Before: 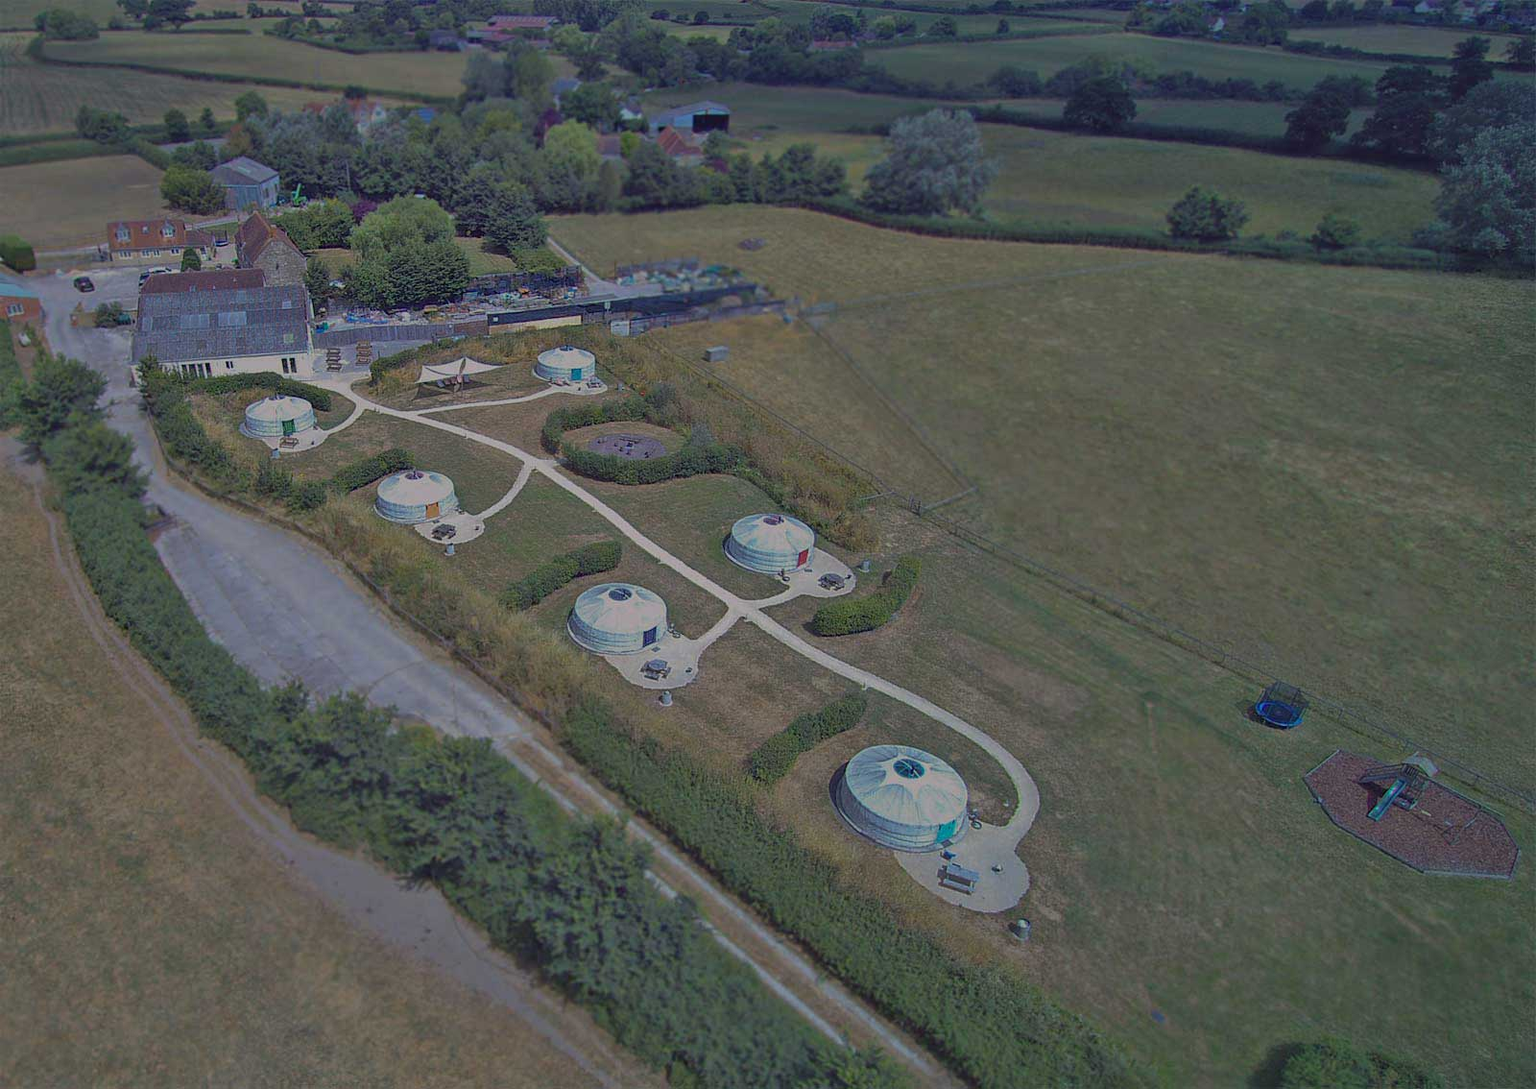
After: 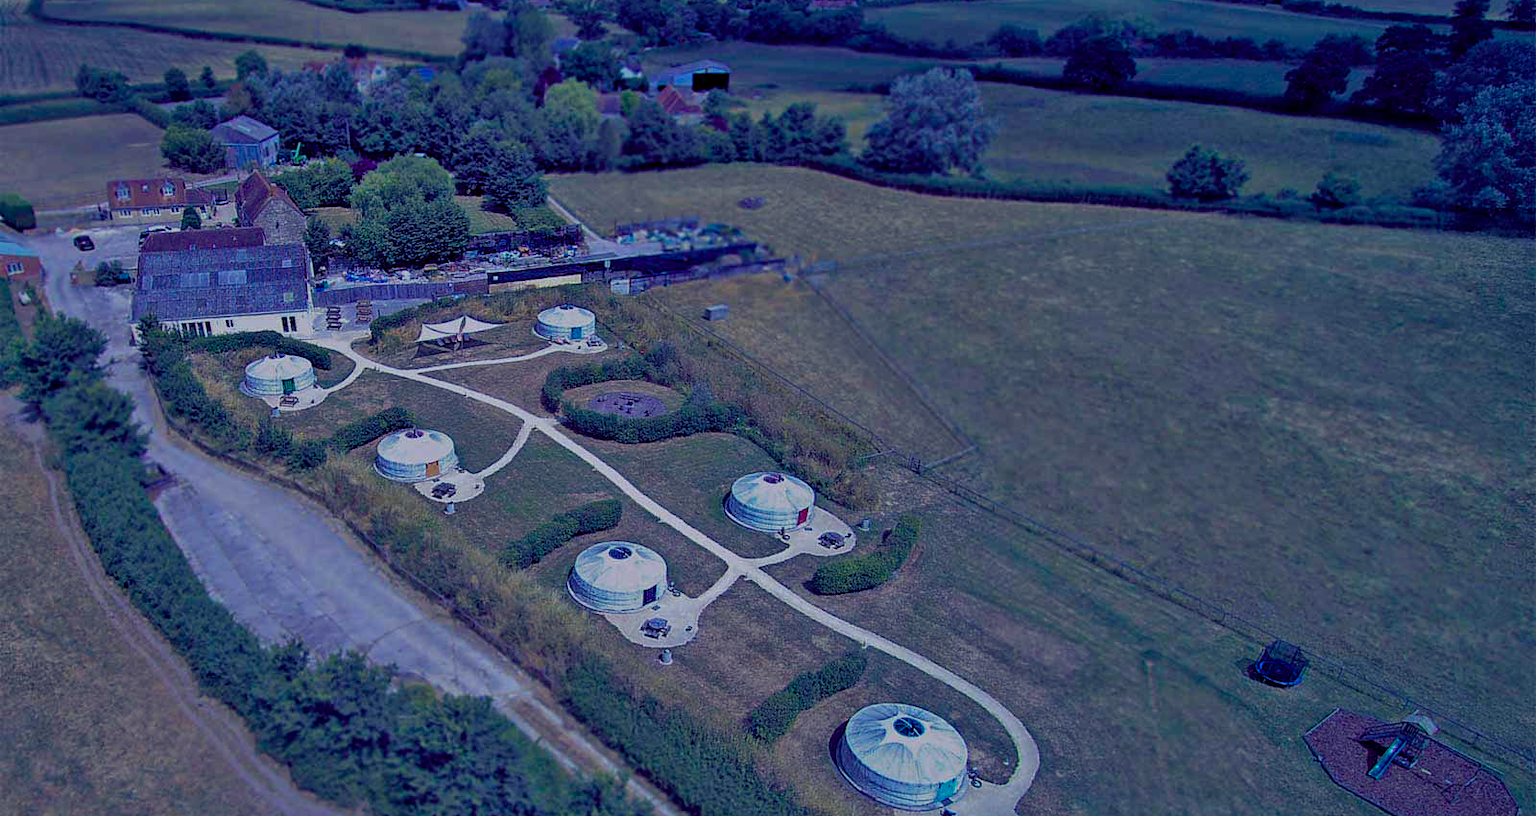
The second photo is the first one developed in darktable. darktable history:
color correction: highlights a* -4.98, highlights b* -3.76, shadows a* 3.83, shadows b* 4.08
local contrast: highlights 100%, shadows 100%, detail 120%, midtone range 0.2
crop: top 3.857%, bottom 21.132%
contrast equalizer: y [[0.5, 0.504, 0.515, 0.527, 0.535, 0.534], [0.5 ×6], [0.491, 0.387, 0.179, 0.068, 0.068, 0.068], [0 ×5, 0.023], [0 ×6]]
color balance rgb: shadows lift › luminance -41.13%, shadows lift › chroma 14.13%, shadows lift › hue 260°, power › luminance -3.76%, power › chroma 0.56%, power › hue 40.37°, highlights gain › luminance 16.81%, highlights gain › chroma 2.94%, highlights gain › hue 260°, global offset › luminance -0.29%, global offset › chroma 0.31%, global offset › hue 260°, perceptual saturation grading › global saturation 20%, perceptual saturation grading › highlights -13.92%, perceptual saturation grading › shadows 50%
